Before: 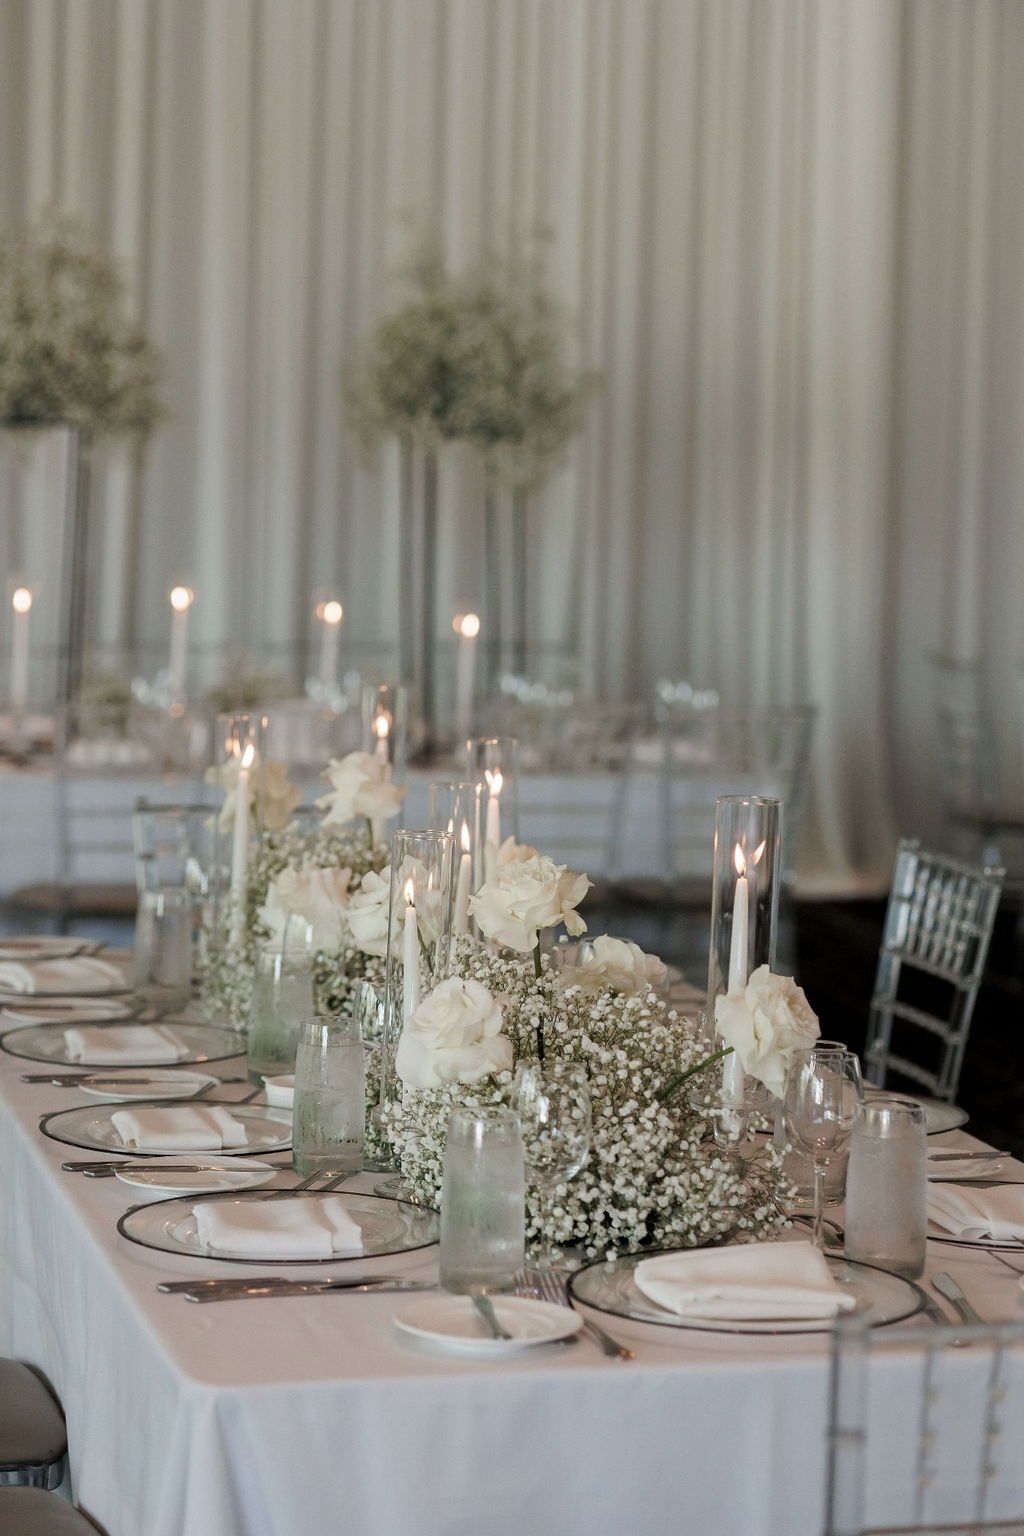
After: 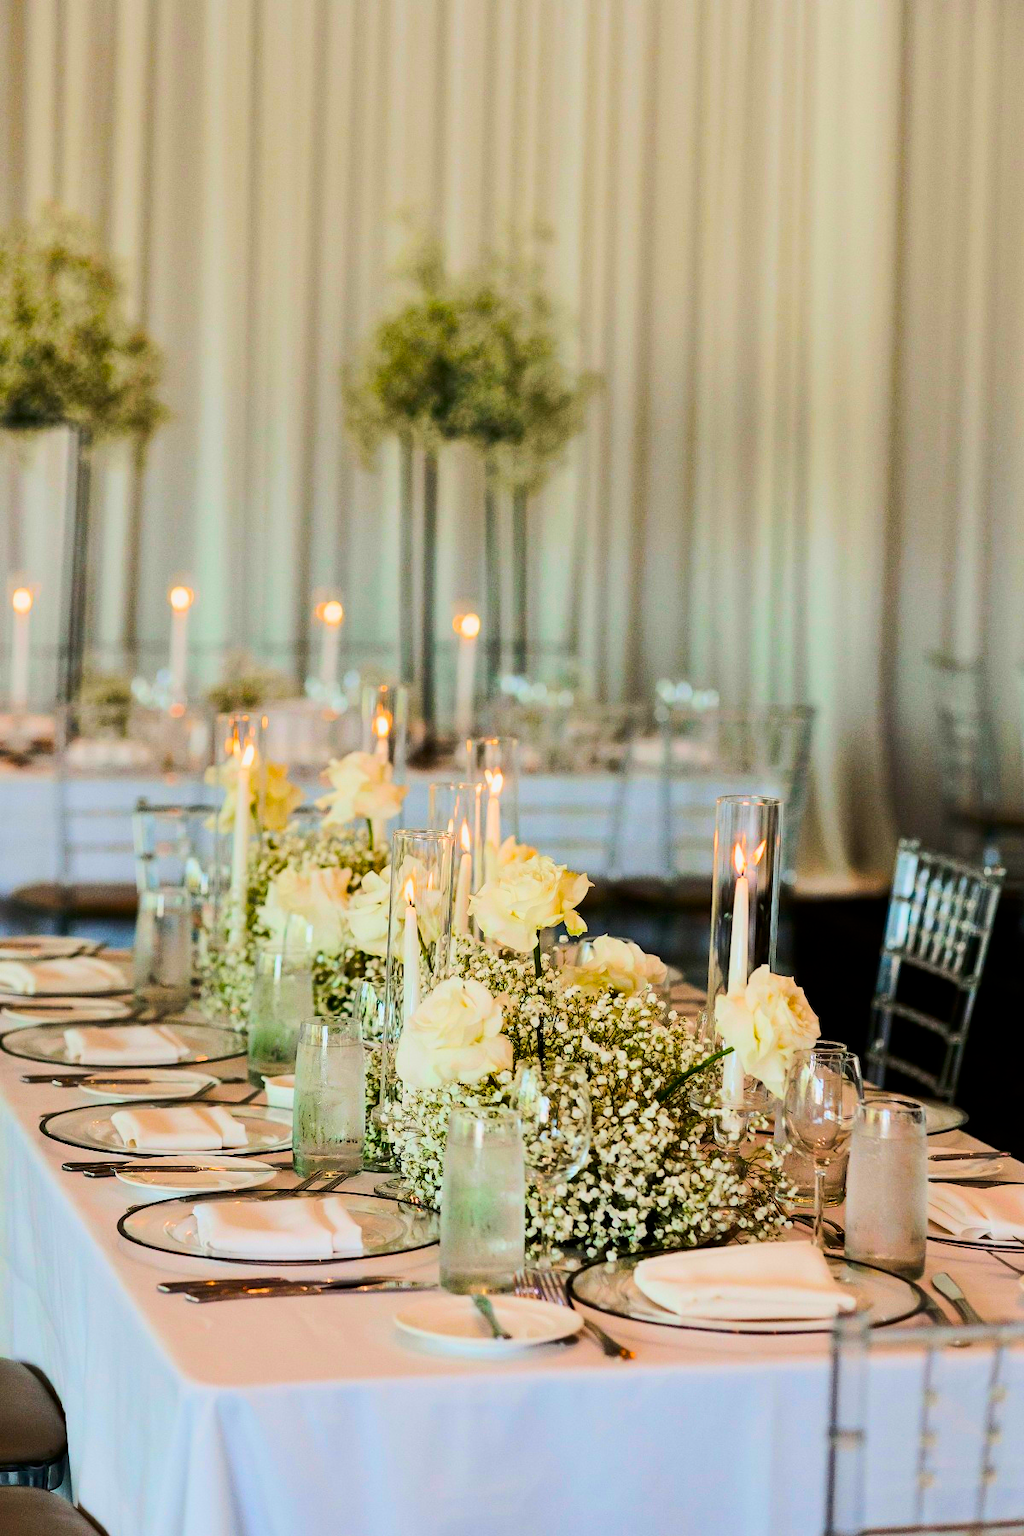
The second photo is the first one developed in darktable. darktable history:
shadows and highlights: shadows 21.03, highlights -36.54, soften with gaussian
filmic rgb: black relative exposure -7.99 EV, white relative exposure 4.05 EV, hardness 4.15
color balance rgb: linear chroma grading › highlights 99.506%, linear chroma grading › global chroma 23.475%, perceptual saturation grading › global saturation 25.077%, perceptual brilliance grading › mid-tones 11.007%, perceptual brilliance grading › shadows 14.221%
contrast brightness saturation: contrast 0.409, brightness 0.046, saturation 0.263
